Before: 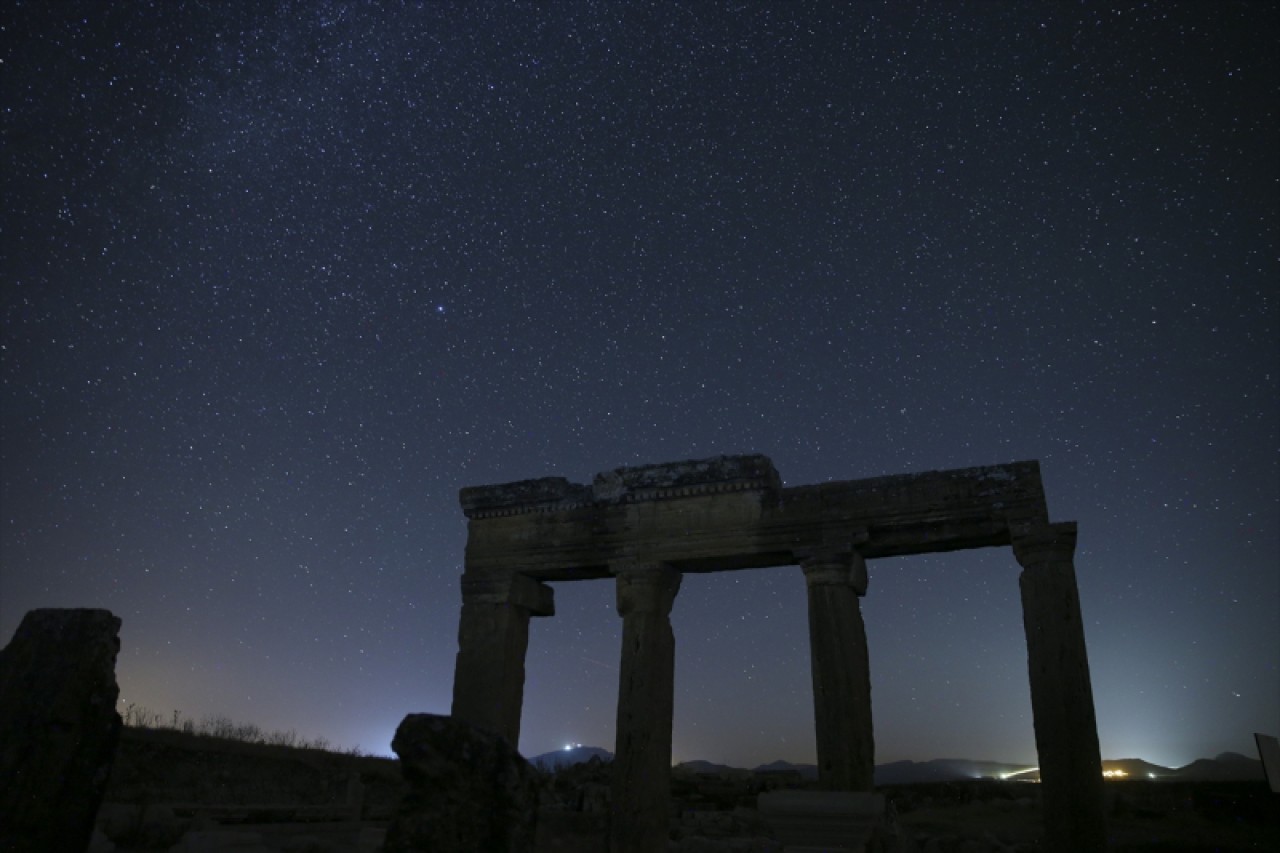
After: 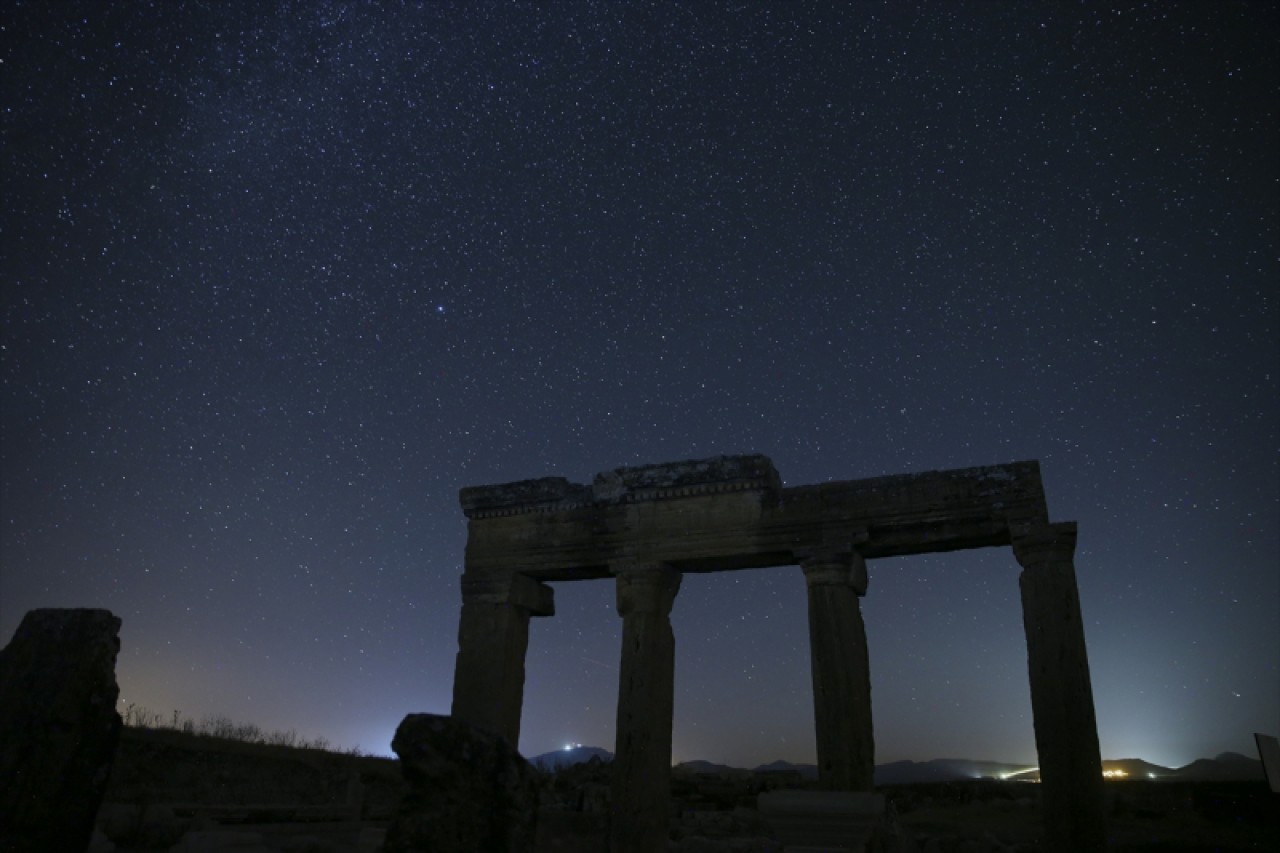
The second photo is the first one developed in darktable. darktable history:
shadows and highlights: shadows -20.24, white point adjustment -2.09, highlights -35.09
